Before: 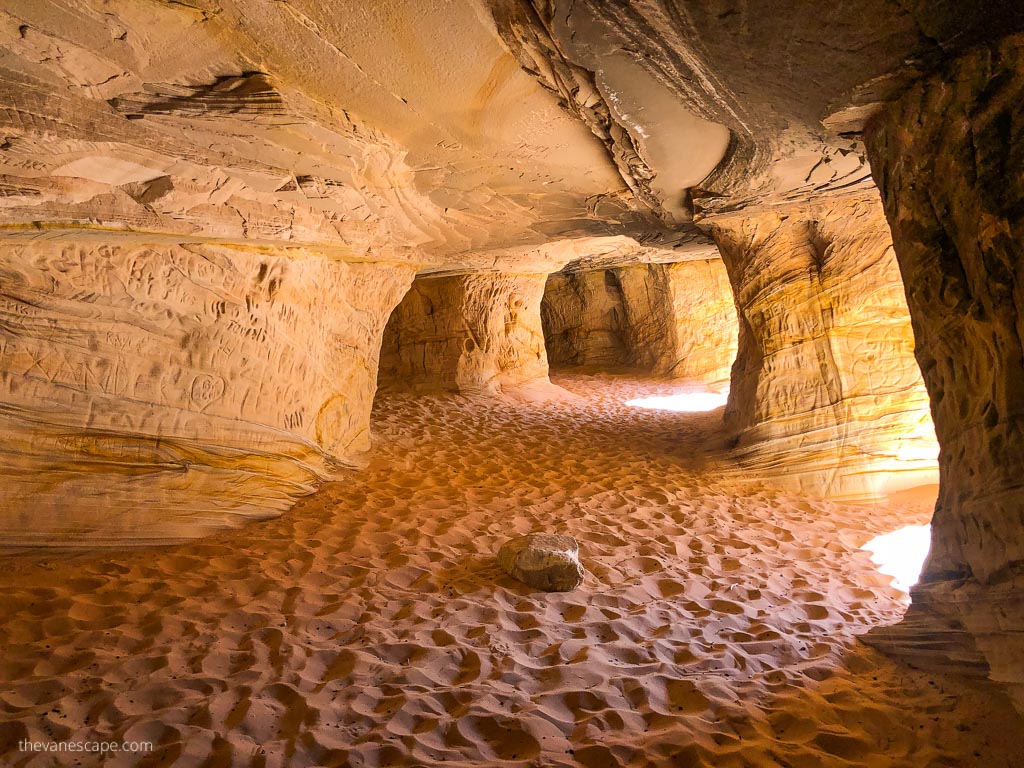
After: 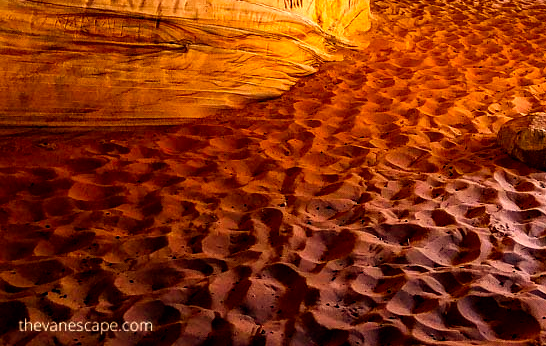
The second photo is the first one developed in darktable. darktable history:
color balance rgb: shadows lift › hue 87.51°, highlights gain › chroma 0.68%, highlights gain › hue 55.1°, global offset › chroma 0.13%, global offset › hue 253.66°, linear chroma grading › global chroma 0.5%, perceptual saturation grading › global saturation 16.38%
haze removal: strength 0.29, distance 0.25, compatibility mode true, adaptive false
crop and rotate: top 54.778%, right 46.61%, bottom 0.159%
filmic rgb: black relative exposure -8.2 EV, white relative exposure 2.2 EV, threshold 3 EV, hardness 7.11, latitude 85.74%, contrast 1.696, highlights saturation mix -4%, shadows ↔ highlights balance -2.69%, preserve chrominance no, color science v5 (2021), contrast in shadows safe, contrast in highlights safe, enable highlight reconstruction true
